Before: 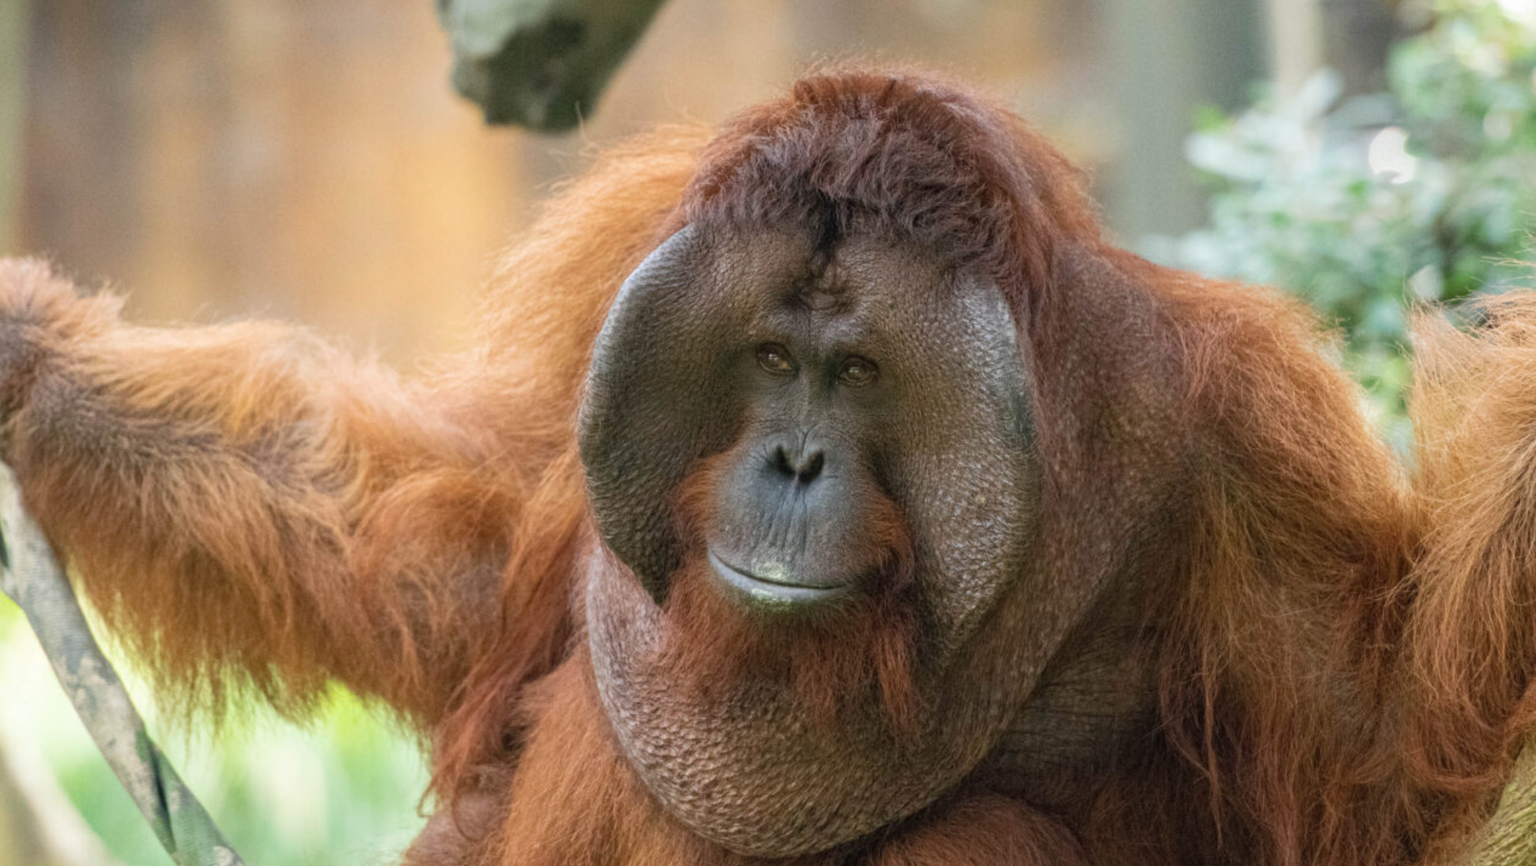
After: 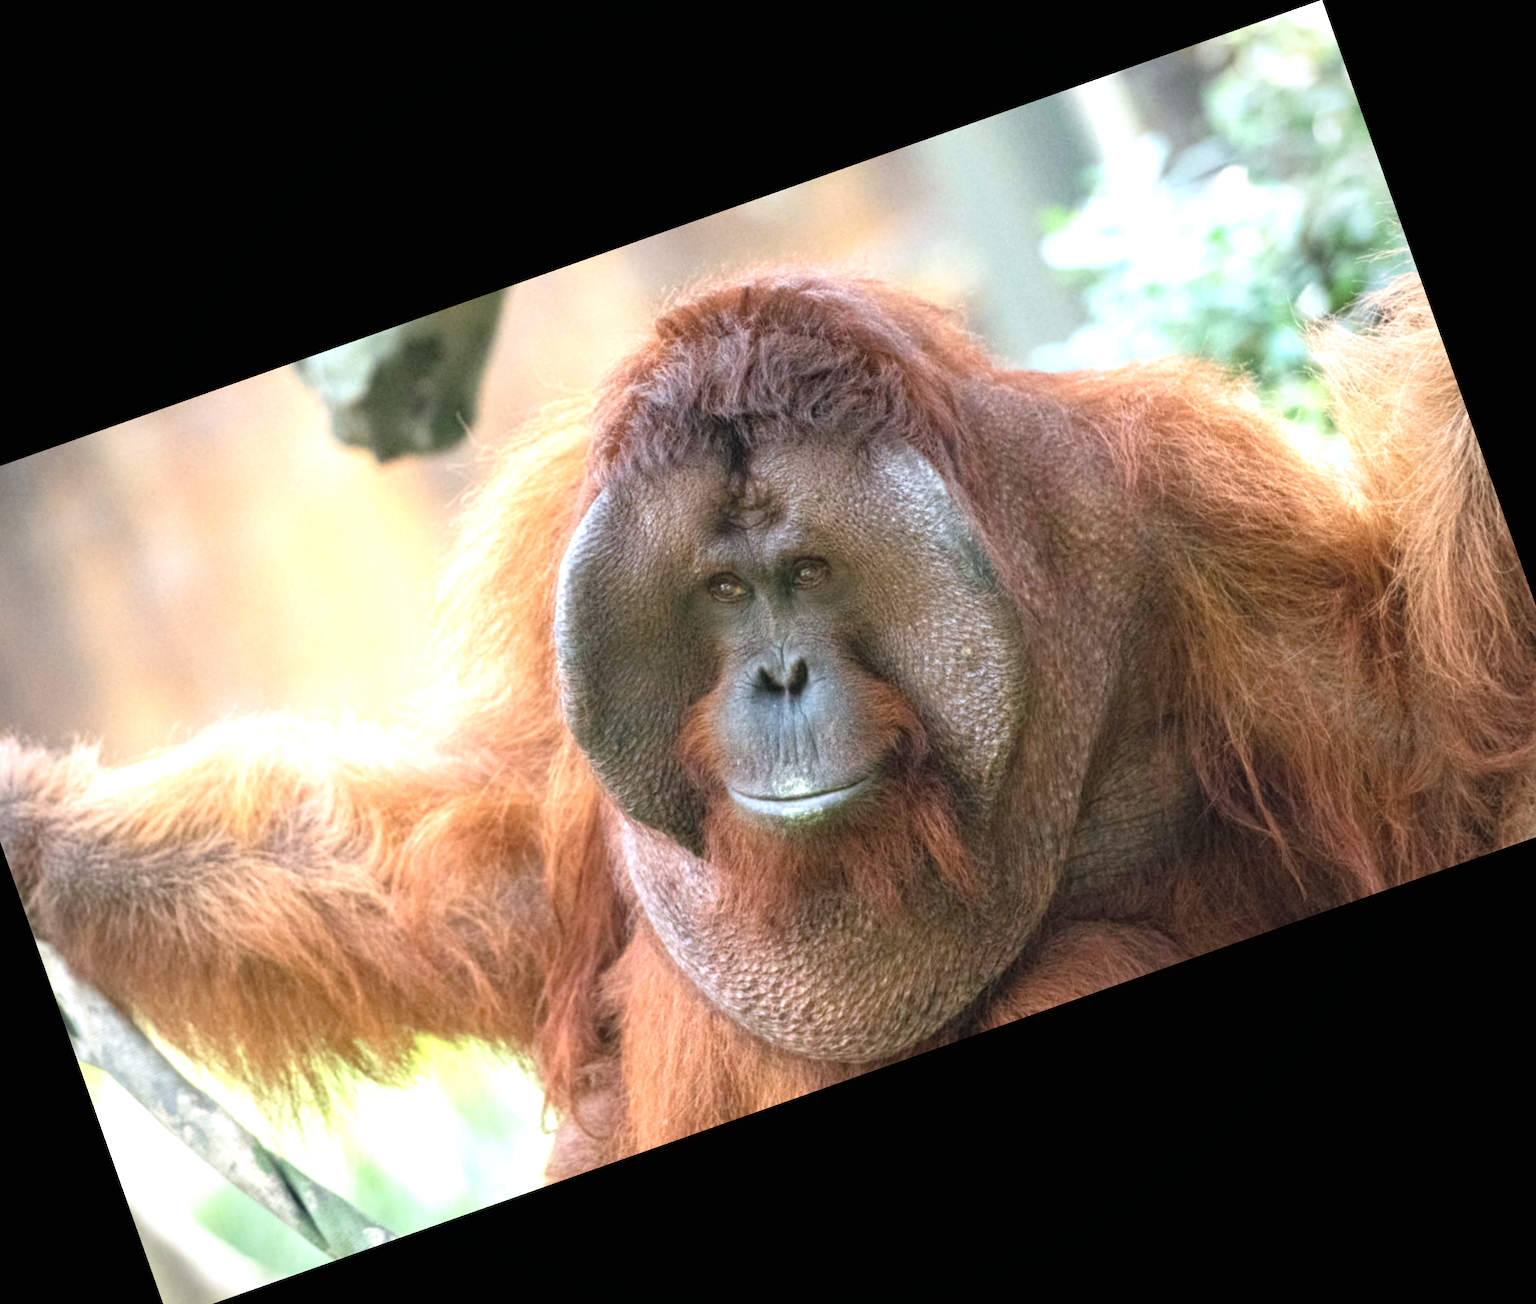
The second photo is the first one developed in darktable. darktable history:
exposure: black level correction 0, exposure 1 EV, compensate exposure bias true, compensate highlight preservation false
color correction: highlights a* -0.772, highlights b* -8.92
crop and rotate: angle 19.43°, left 6.812%, right 4.125%, bottom 1.087%
vignetting: on, module defaults
